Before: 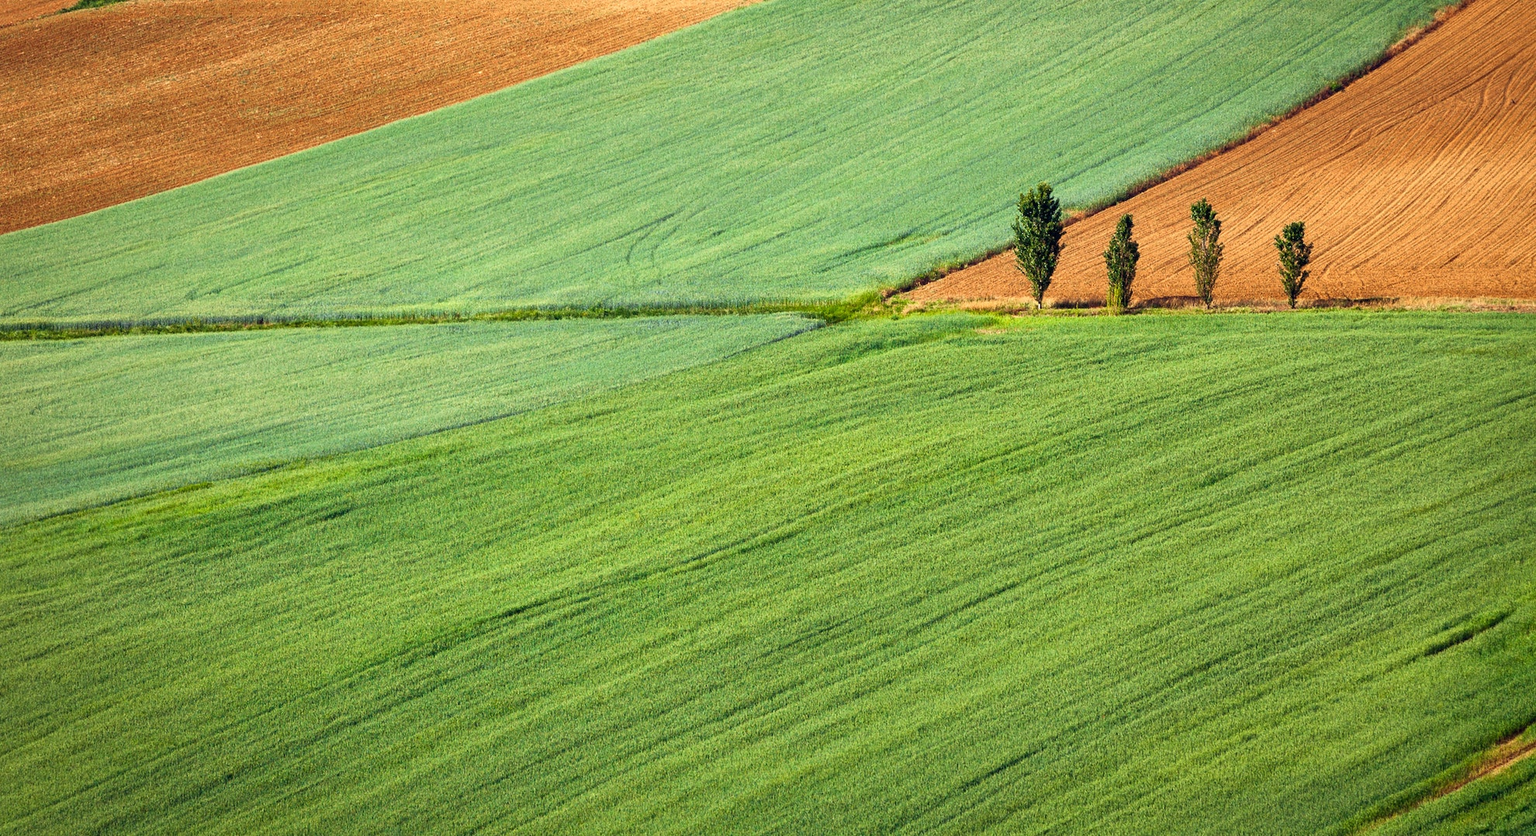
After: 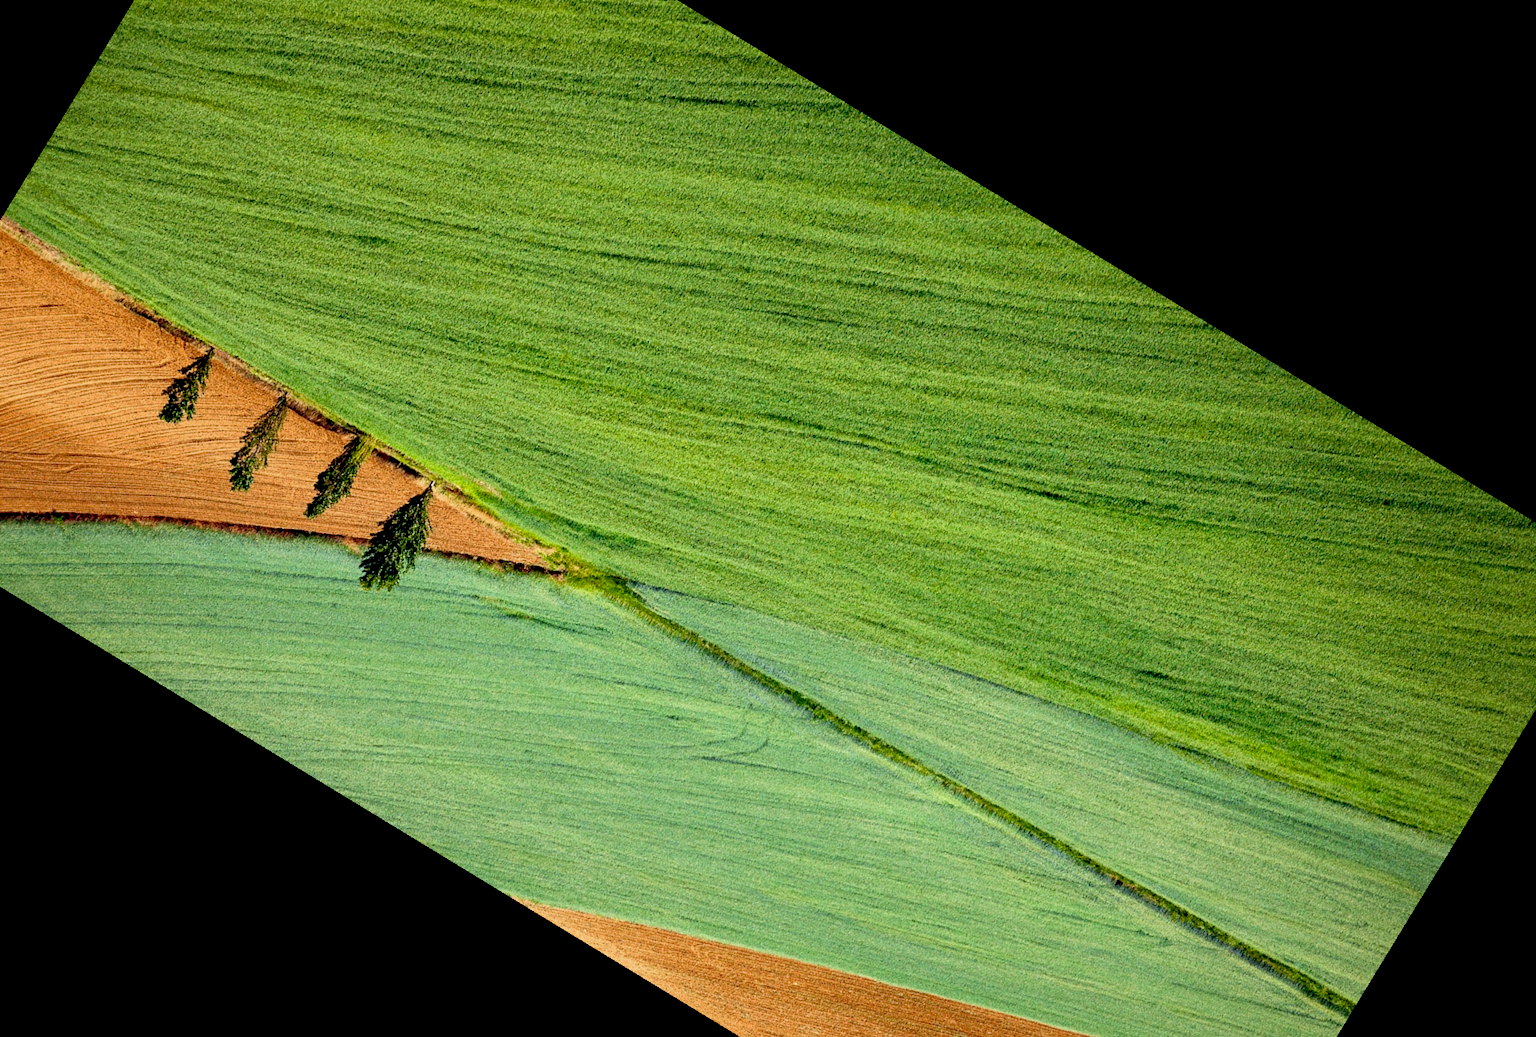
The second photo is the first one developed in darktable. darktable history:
white balance: red 0.984, blue 1.059
exposure: black level correction 0.029, exposure -0.073 EV, compensate highlight preservation false
crop and rotate: angle 148.68°, left 9.111%, top 15.603%, right 4.588%, bottom 17.041%
